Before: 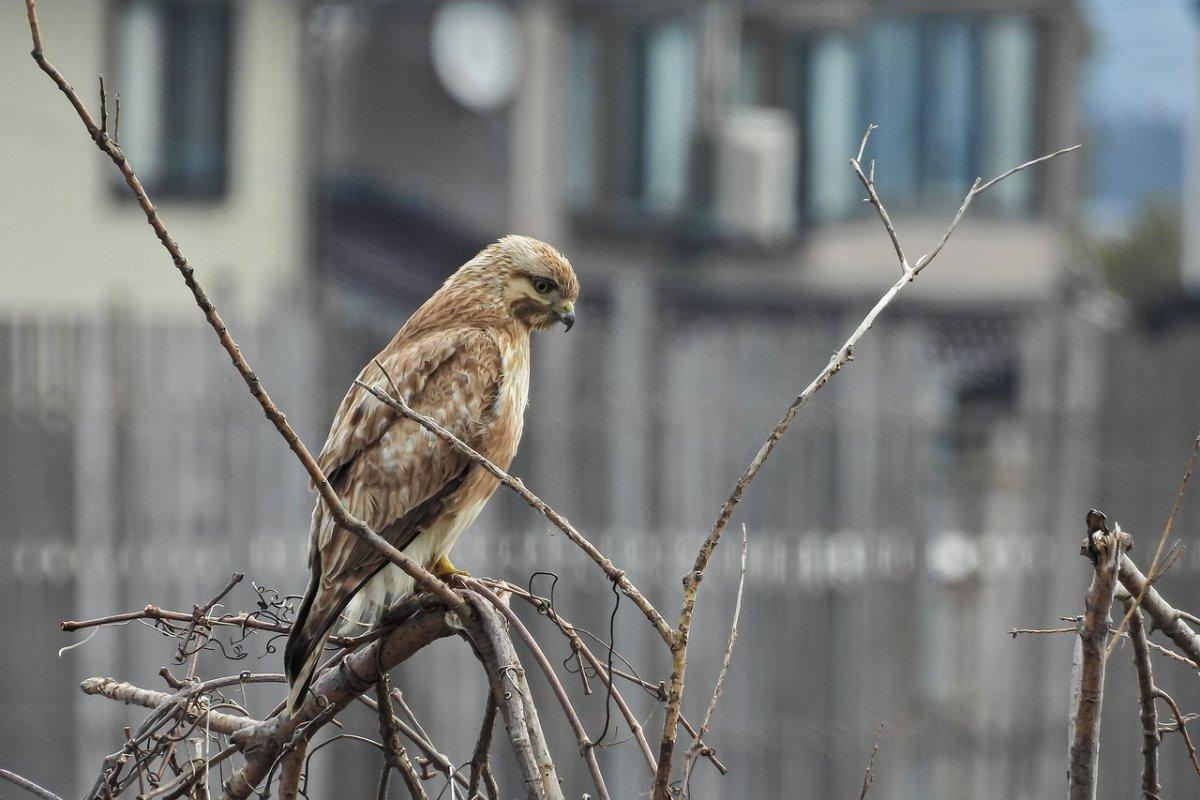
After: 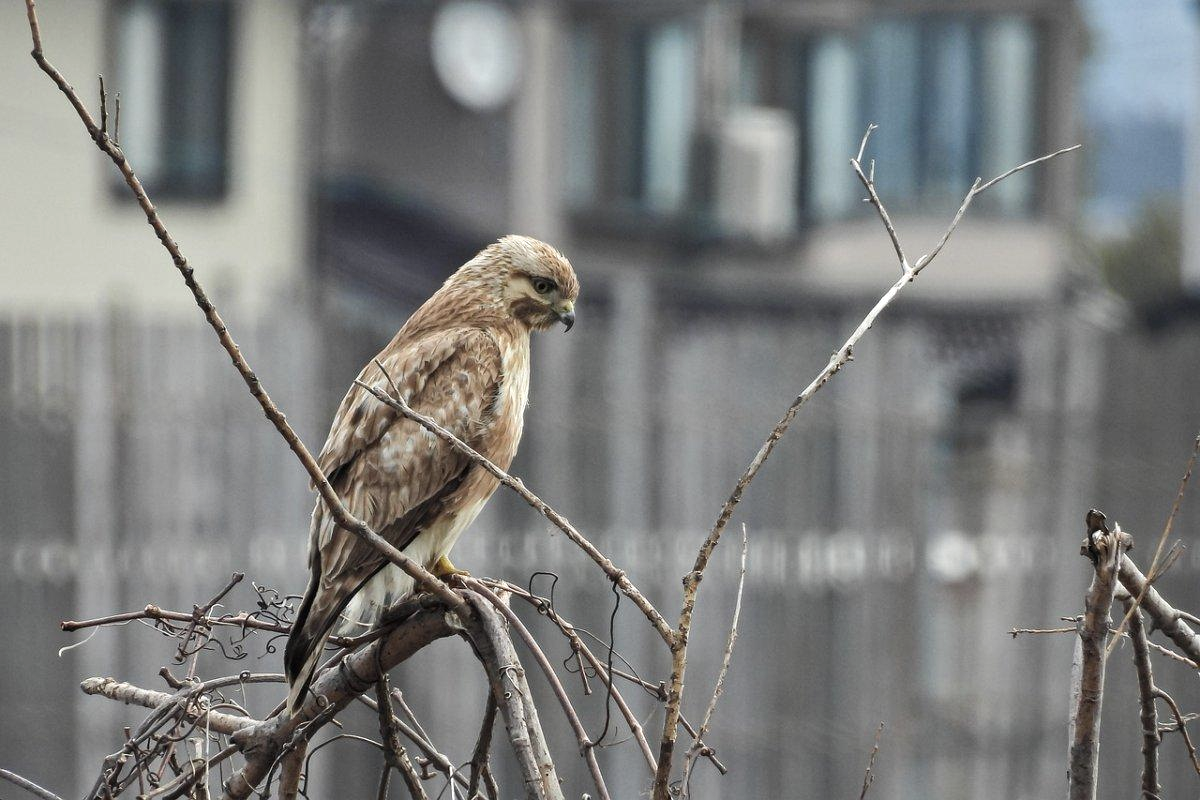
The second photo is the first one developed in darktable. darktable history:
levels: levels [0, 0.476, 0.951]
tone equalizer: edges refinement/feathering 500, mask exposure compensation -1.57 EV, preserve details no
contrast brightness saturation: contrast 0.064, brightness -0.008, saturation -0.213
